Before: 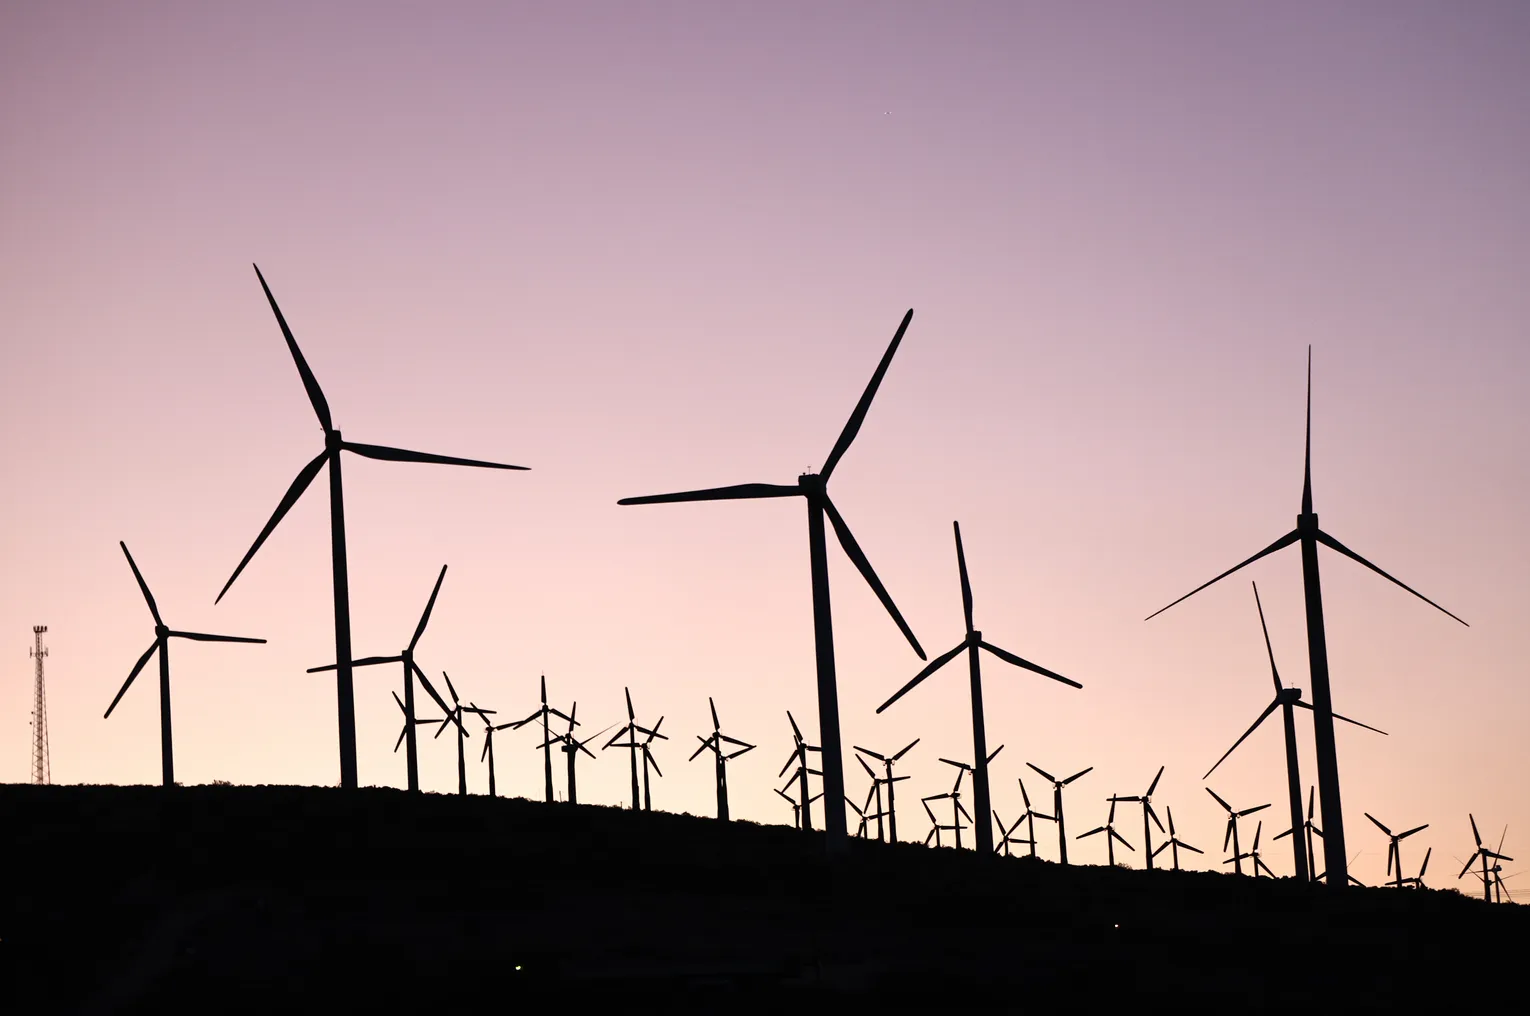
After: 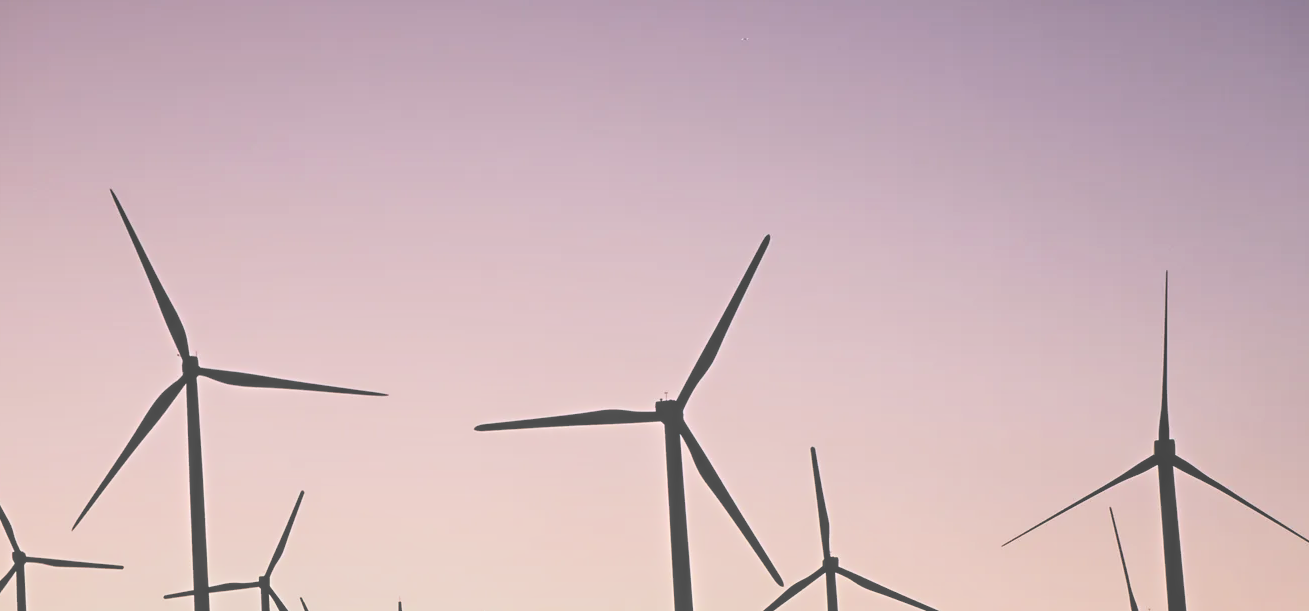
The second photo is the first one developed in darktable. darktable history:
filmic rgb: middle gray luminance 12.6%, black relative exposure -10.18 EV, white relative exposure 3.47 EV, threshold 5.99 EV, target black luminance 0%, hardness 5.79, latitude 44.91%, contrast 1.231, highlights saturation mix 4.61%, shadows ↔ highlights balance 26.45%, enable highlight reconstruction true
local contrast: highlights 73%, shadows 18%, midtone range 0.192
color balance rgb: global offset › luminance -0.323%, global offset › chroma 0.11%, global offset › hue 164.44°, perceptual saturation grading › global saturation 0.541%
shadows and highlights: shadows 62.03, white point adjustment 0.536, highlights -33.73, compress 83.38%
crop and rotate: left 9.395%, top 7.316%, right 5.026%, bottom 32.48%
